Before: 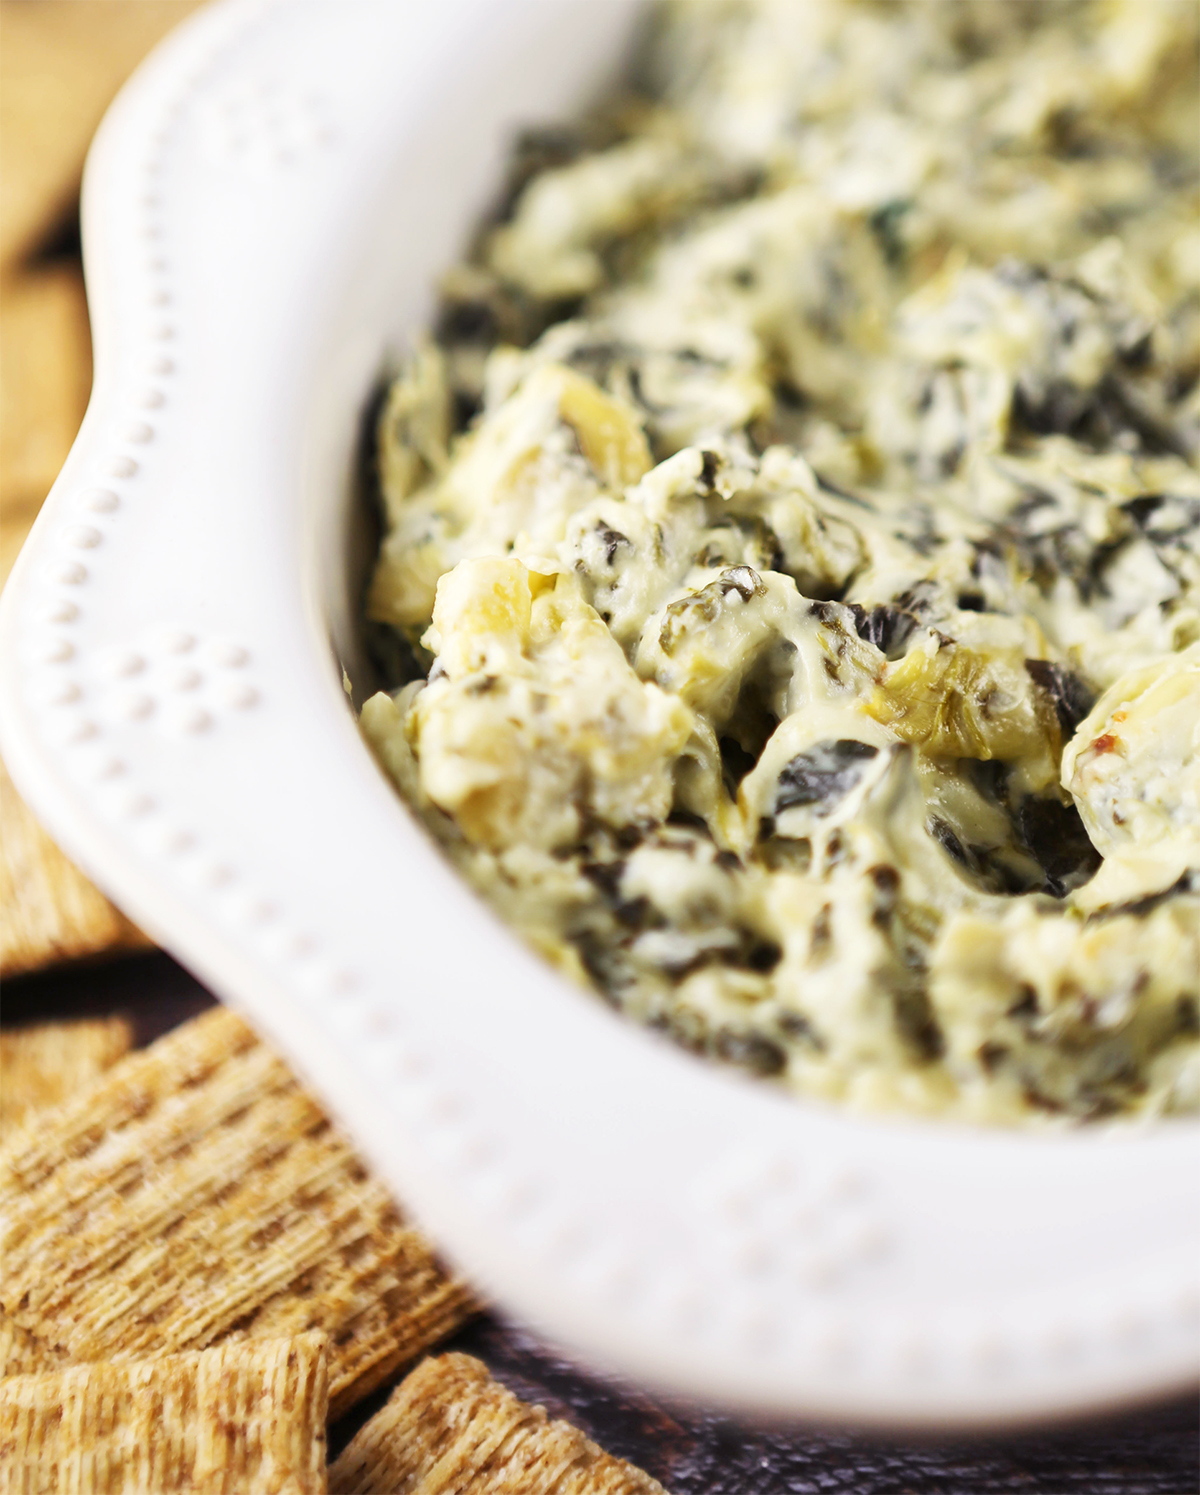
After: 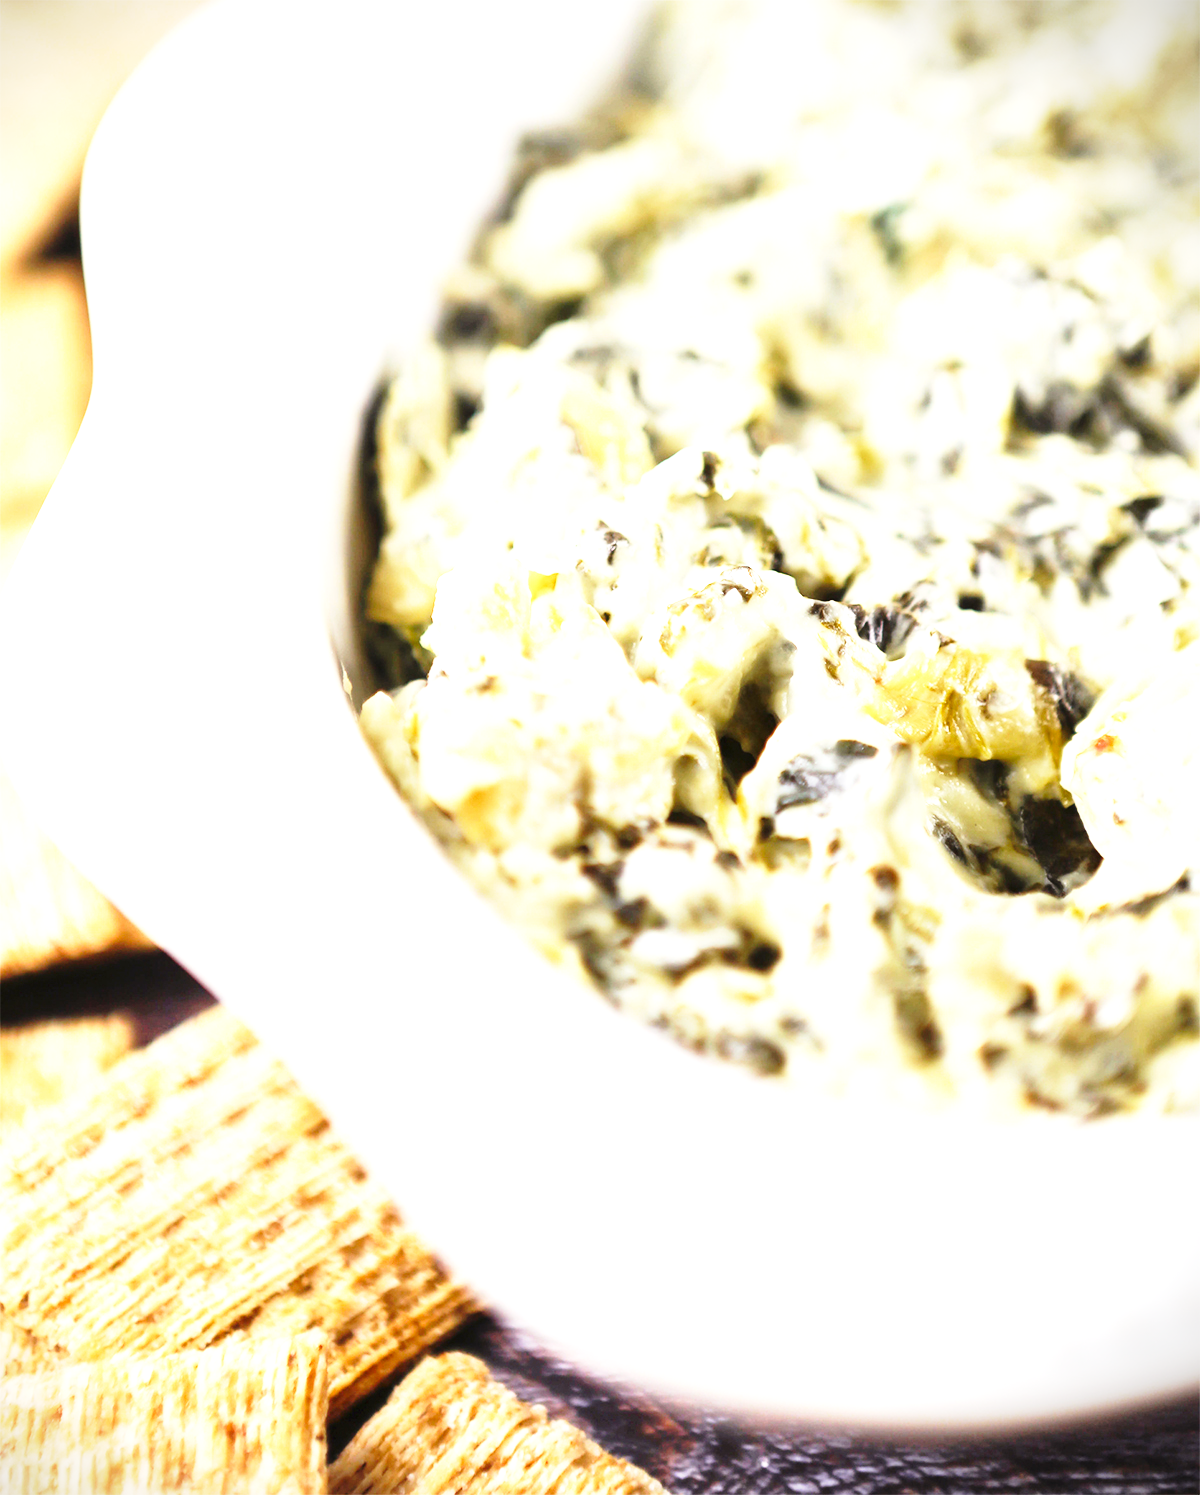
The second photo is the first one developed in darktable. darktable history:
exposure: black level correction 0, exposure 1.001 EV, compensate highlight preservation false
base curve: curves: ch0 [(0, 0) (0.028, 0.03) (0.121, 0.232) (0.46, 0.748) (0.859, 0.968) (1, 1)], preserve colors none
vignetting: fall-off start 99.35%, center (-0.121, -0.002)
